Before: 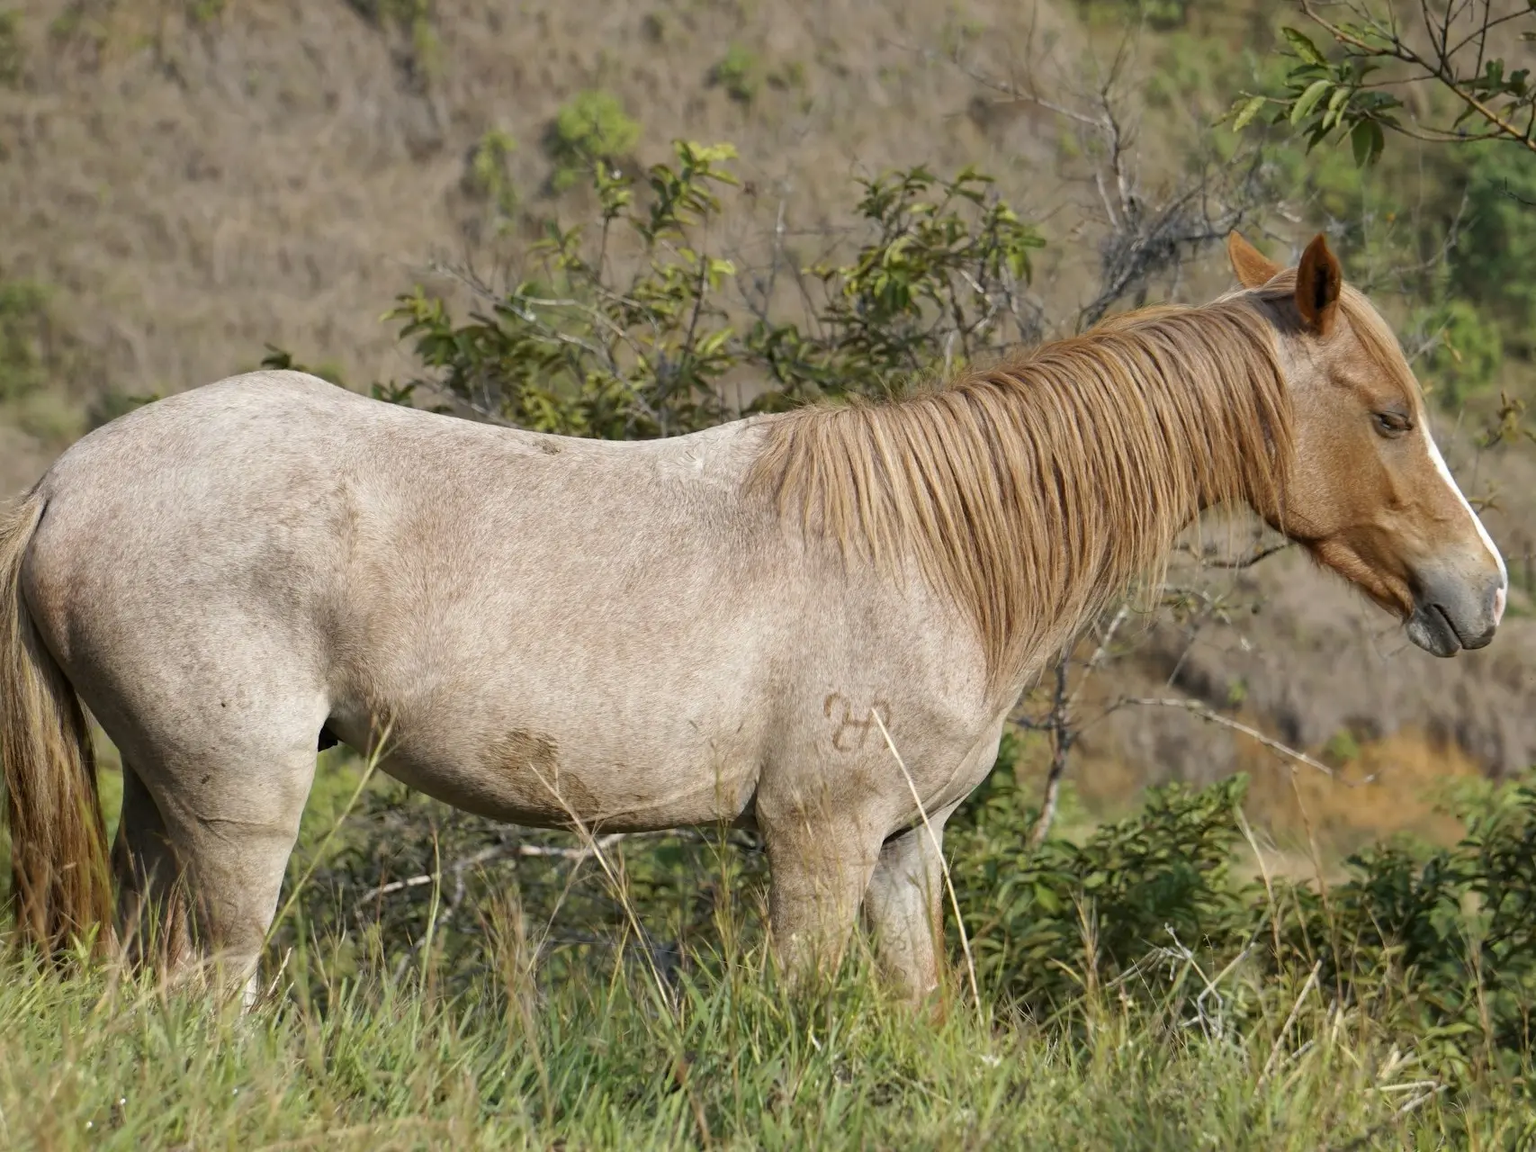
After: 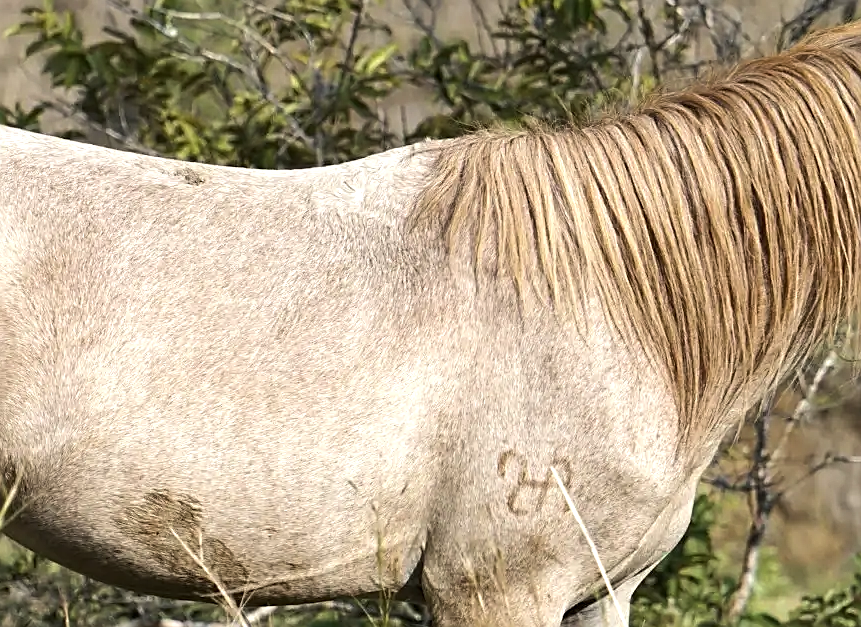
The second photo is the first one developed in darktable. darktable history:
crop: left 24.539%, top 25.006%, right 24.991%, bottom 25.226%
sharpen: on, module defaults
tone equalizer: -8 EV -0.754 EV, -7 EV -0.711 EV, -6 EV -0.612 EV, -5 EV -0.397 EV, -3 EV 0.38 EV, -2 EV 0.6 EV, -1 EV 0.675 EV, +0 EV 0.769 EV, edges refinement/feathering 500, mask exposure compensation -1.57 EV, preserve details no
